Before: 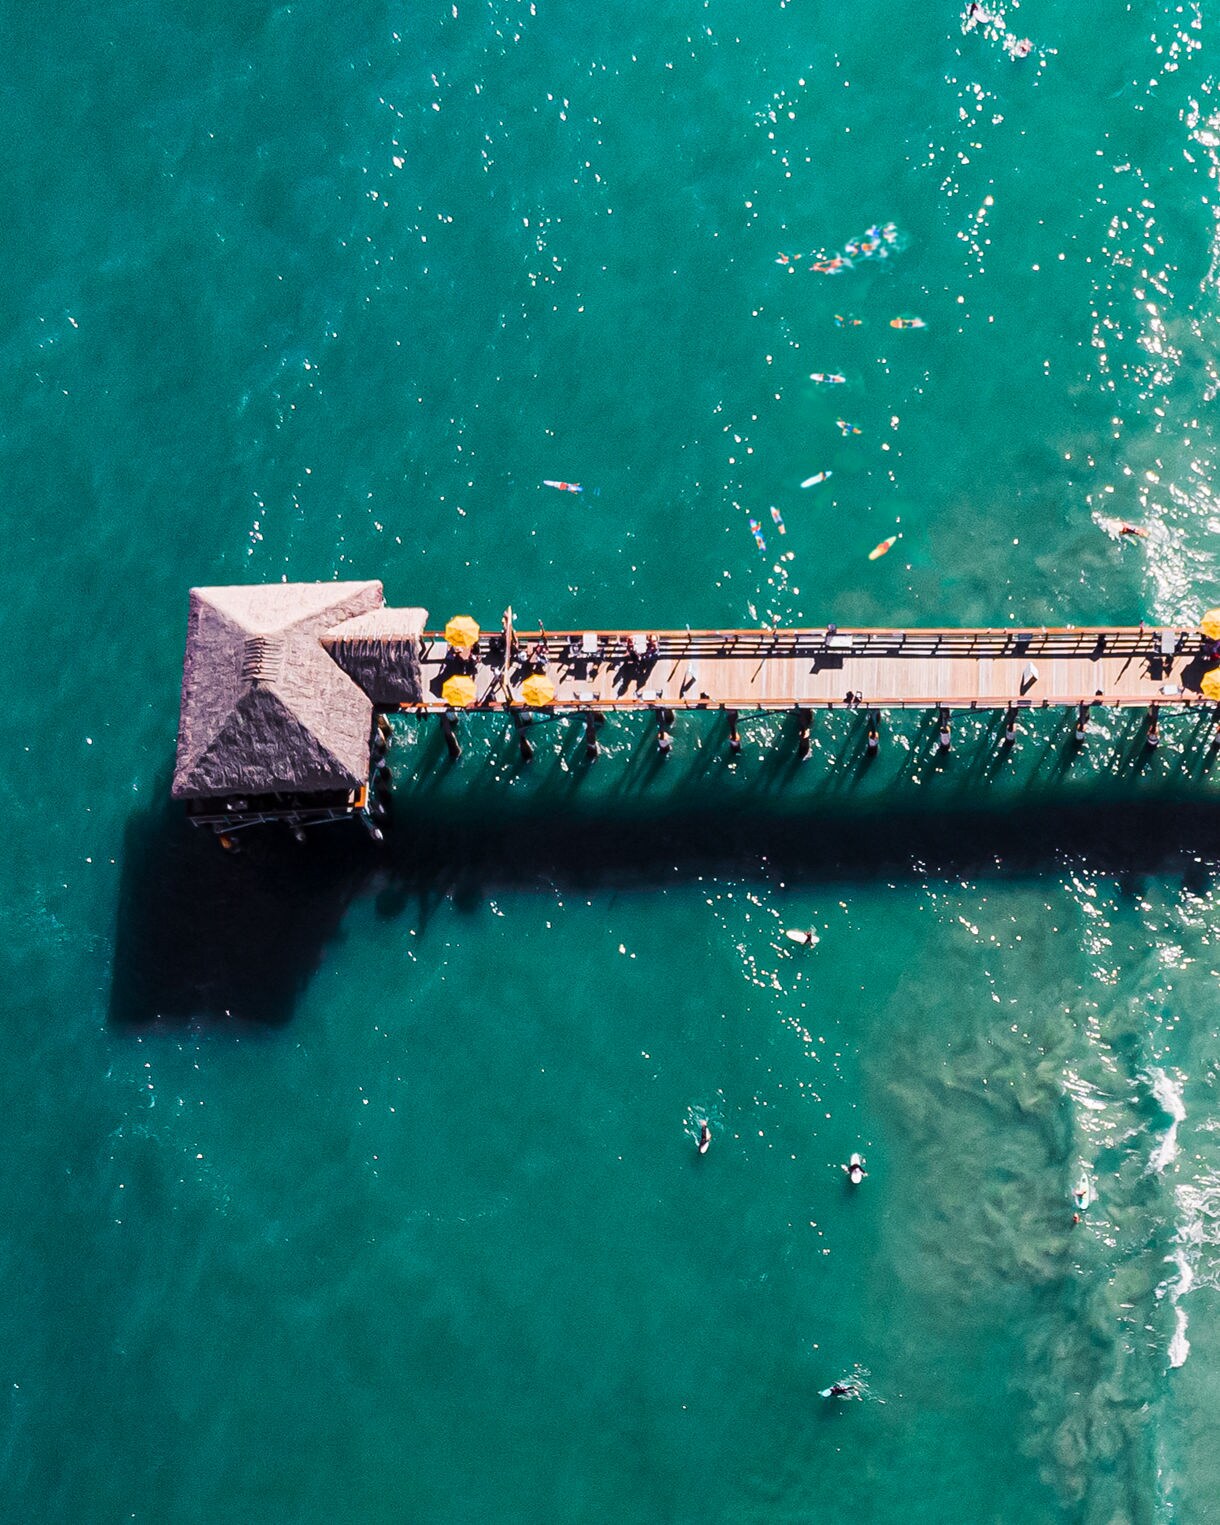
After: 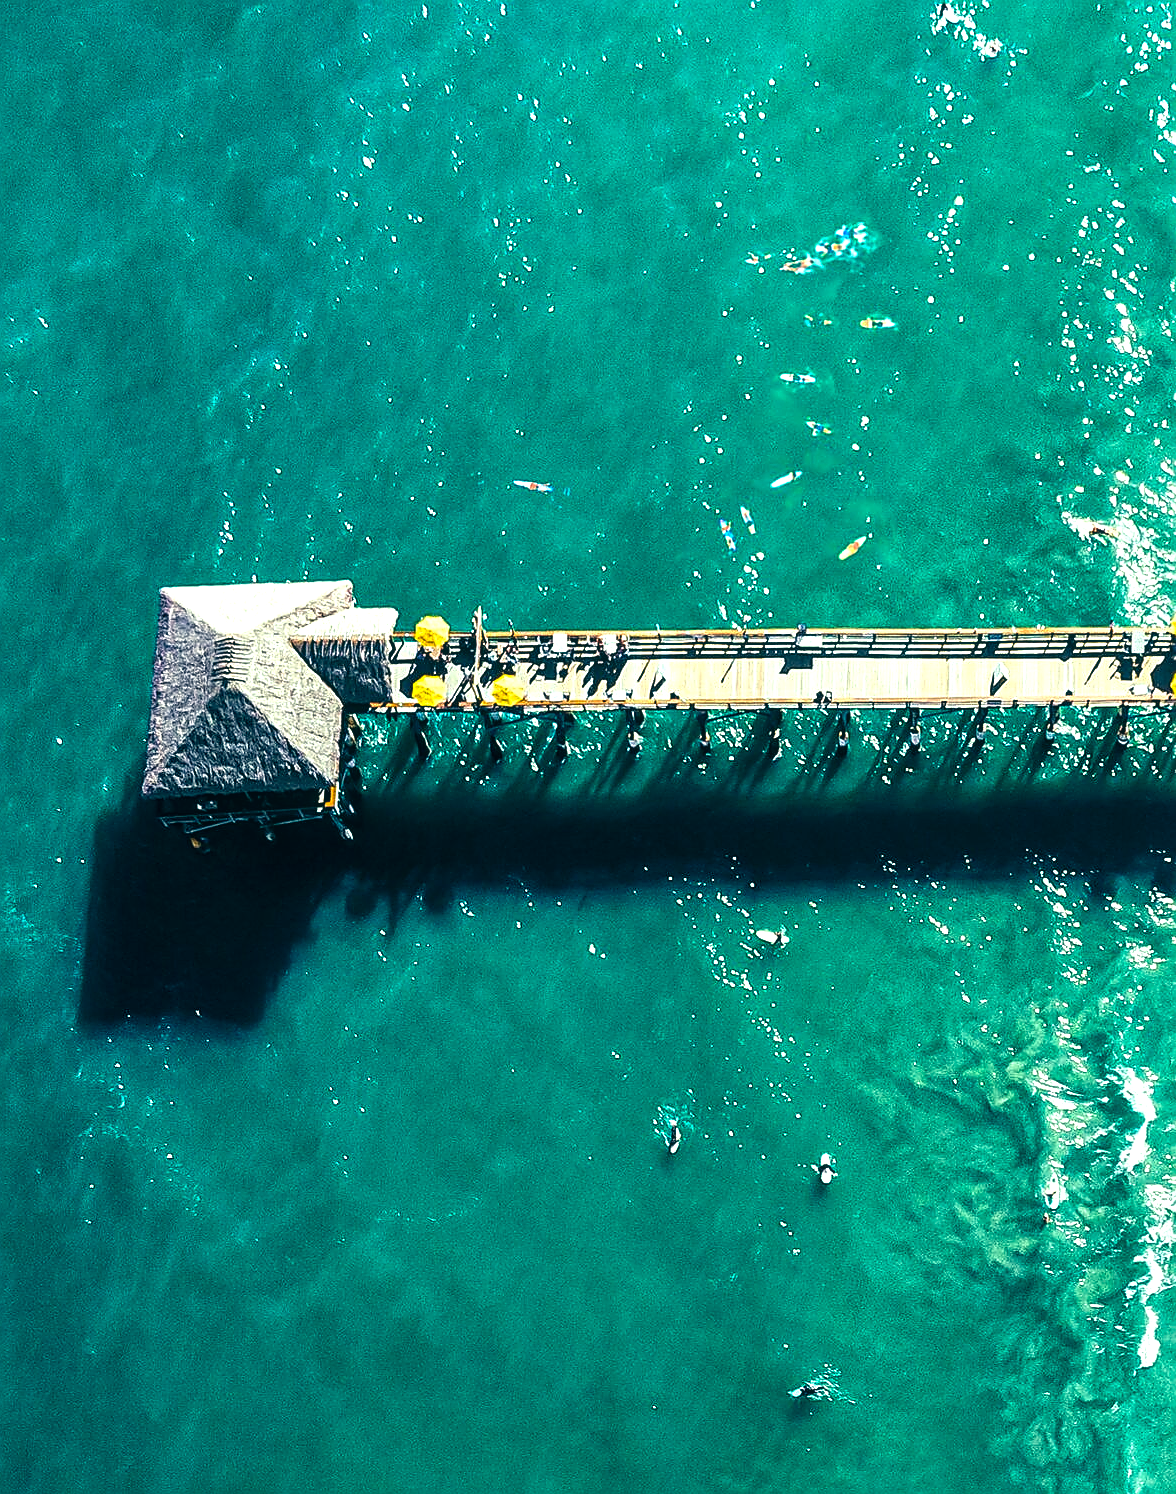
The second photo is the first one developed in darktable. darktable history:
crop and rotate: left 2.516%, right 1.016%, bottom 1.972%
exposure: exposure 0.296 EV, compensate highlight preservation false
color correction: highlights a* -20.05, highlights b* 9.8, shadows a* -20.86, shadows b* -10.05
sharpen: radius 1.389, amount 1.243, threshold 0.609
color balance rgb: perceptual saturation grading › global saturation 12.518%, perceptual brilliance grading › highlights 15.861%, perceptual brilliance grading › mid-tones 6.335%, perceptual brilliance grading › shadows -15.832%
shadows and highlights: shadows 39.88, highlights -55.36, low approximation 0.01, soften with gaussian
local contrast: on, module defaults
